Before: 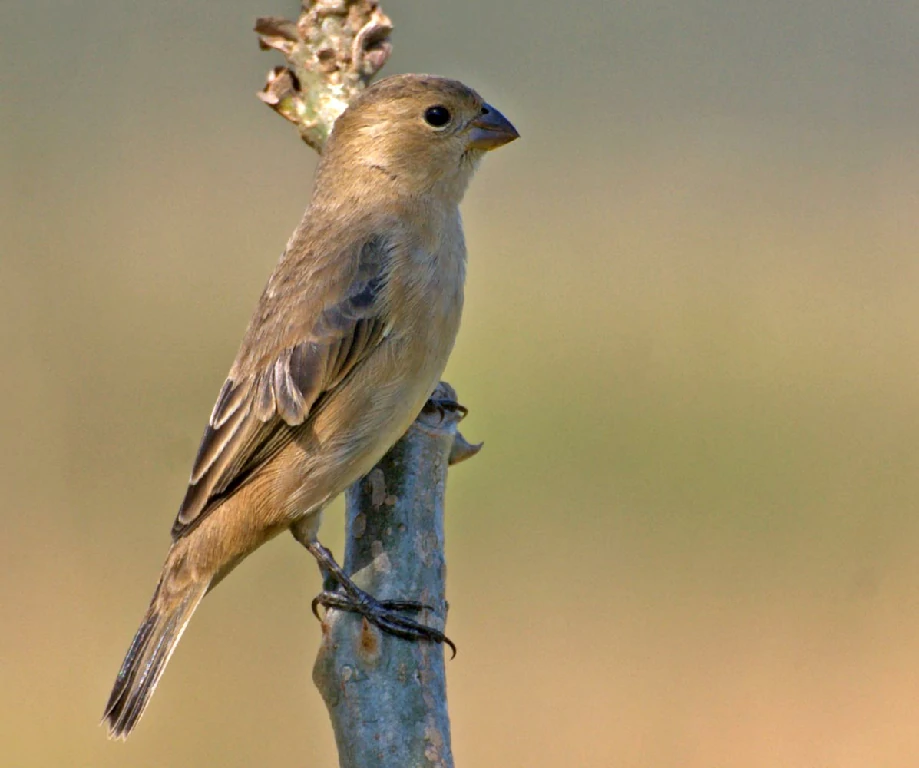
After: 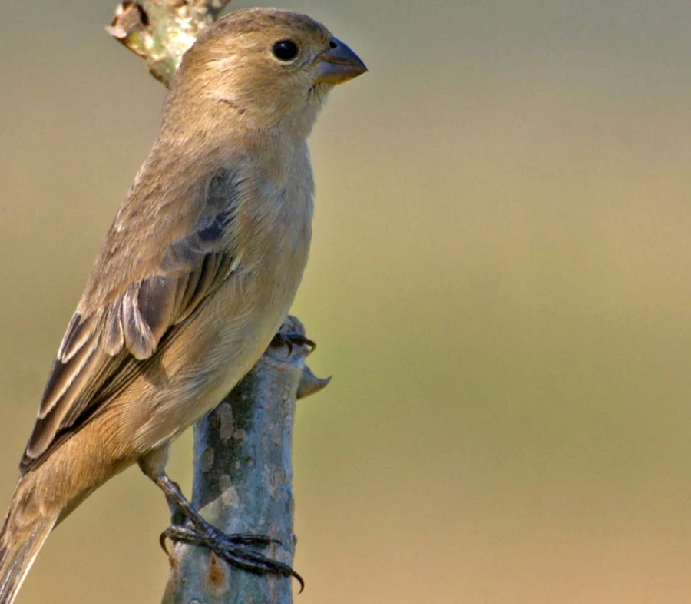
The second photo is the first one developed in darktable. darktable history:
crop: left 16.561%, top 8.703%, right 8.234%, bottom 12.643%
